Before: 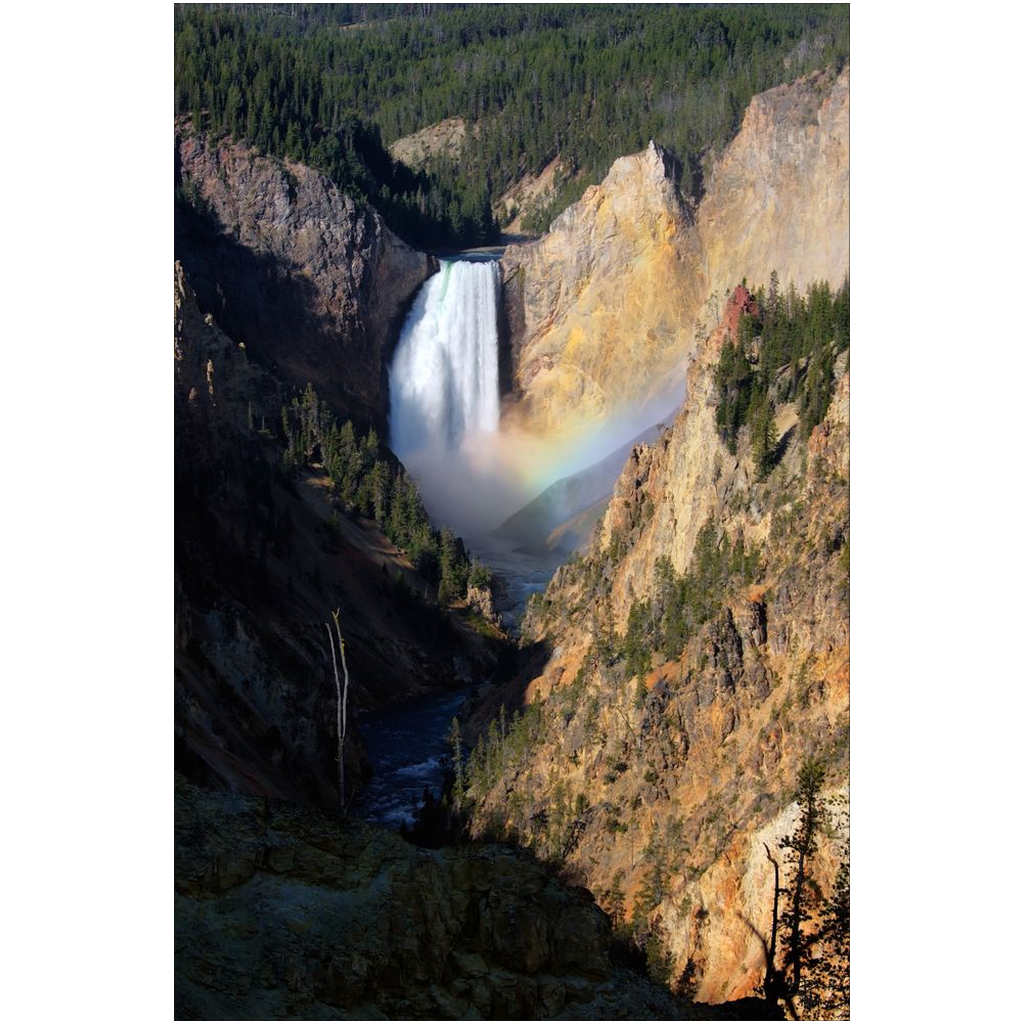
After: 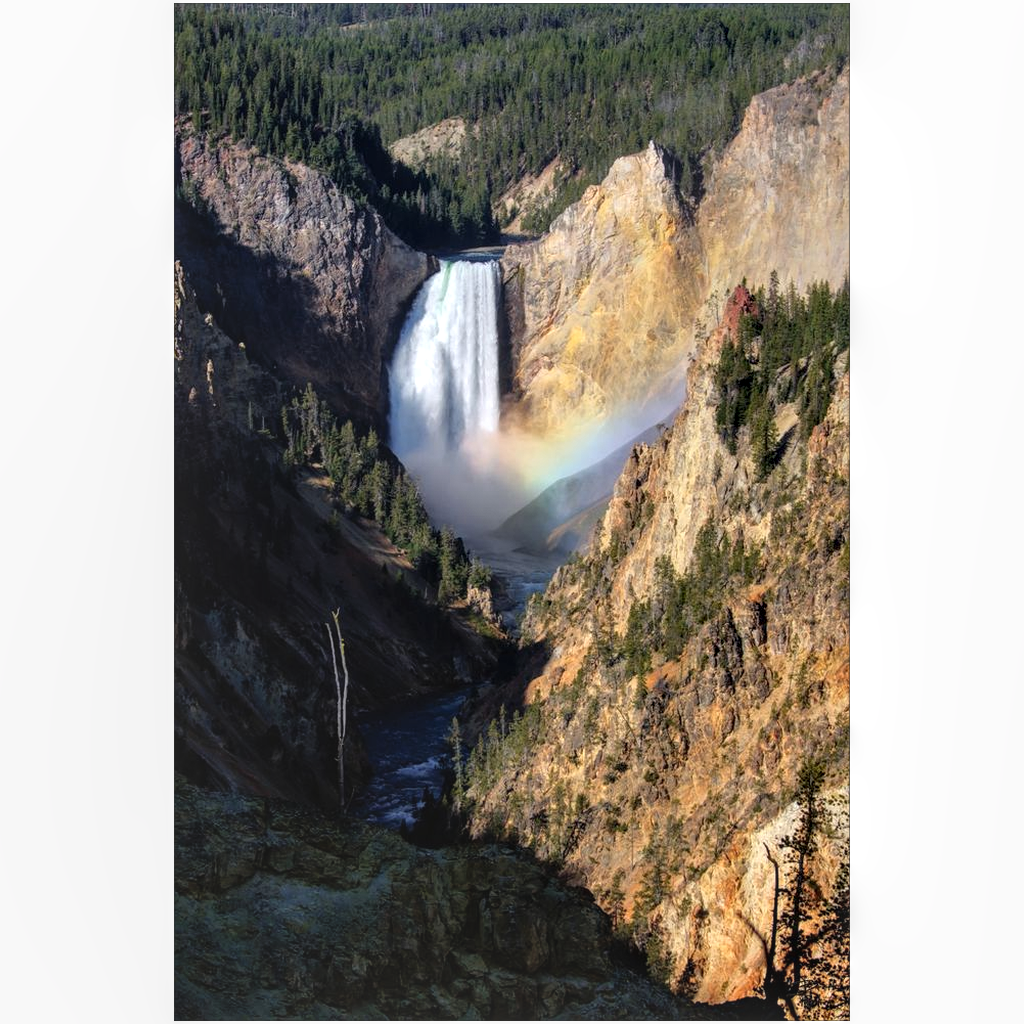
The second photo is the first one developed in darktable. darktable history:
local contrast: highlights 62%, detail 143%, midtone range 0.428
